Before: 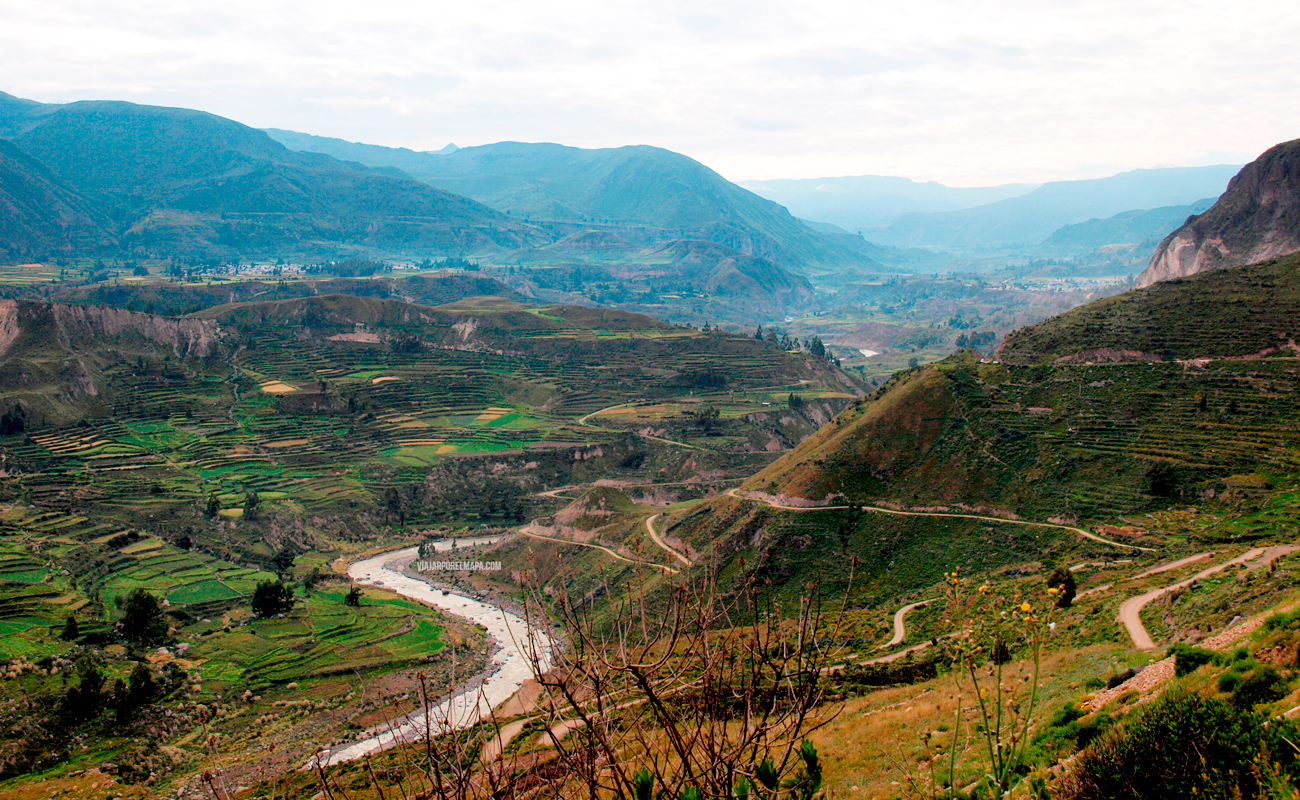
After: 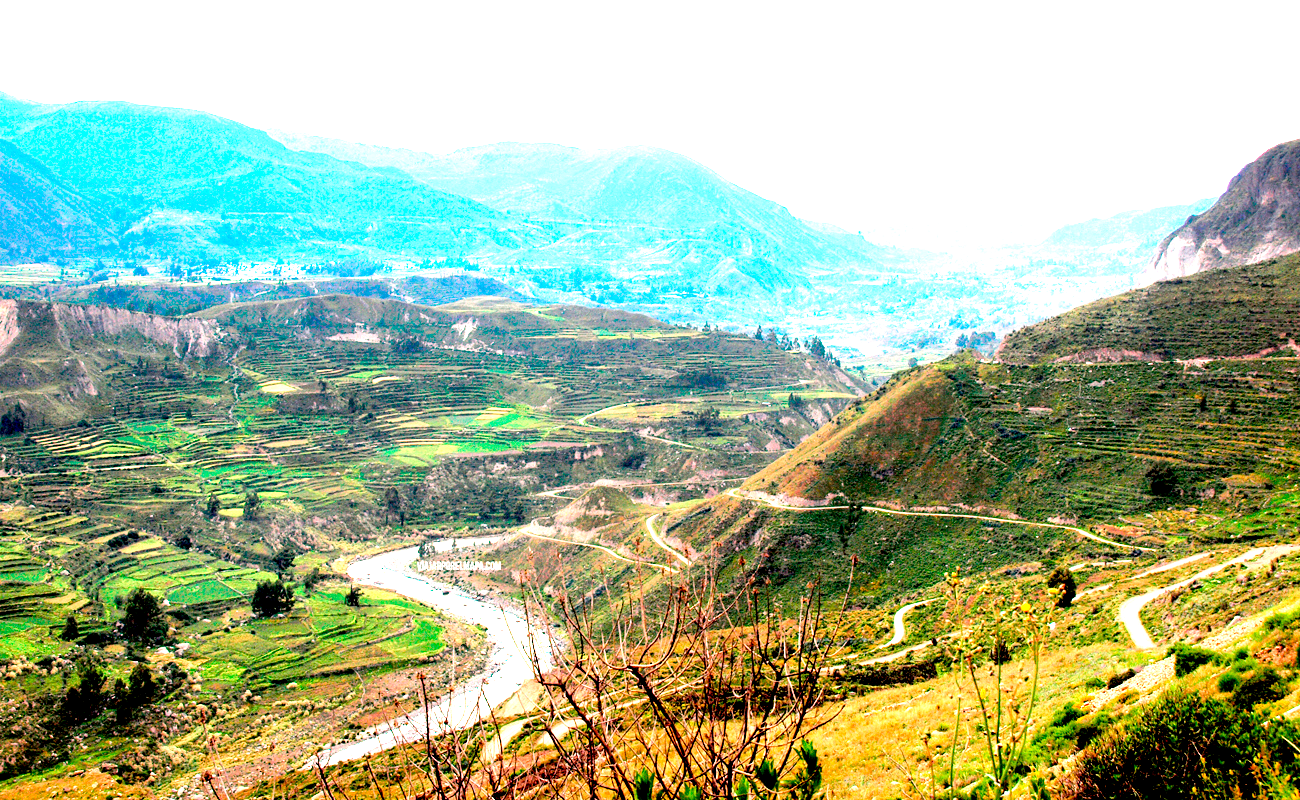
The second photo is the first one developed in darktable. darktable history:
exposure: black level correction 0.001, exposure 1.991 EV, compensate exposure bias true, compensate highlight preservation false
